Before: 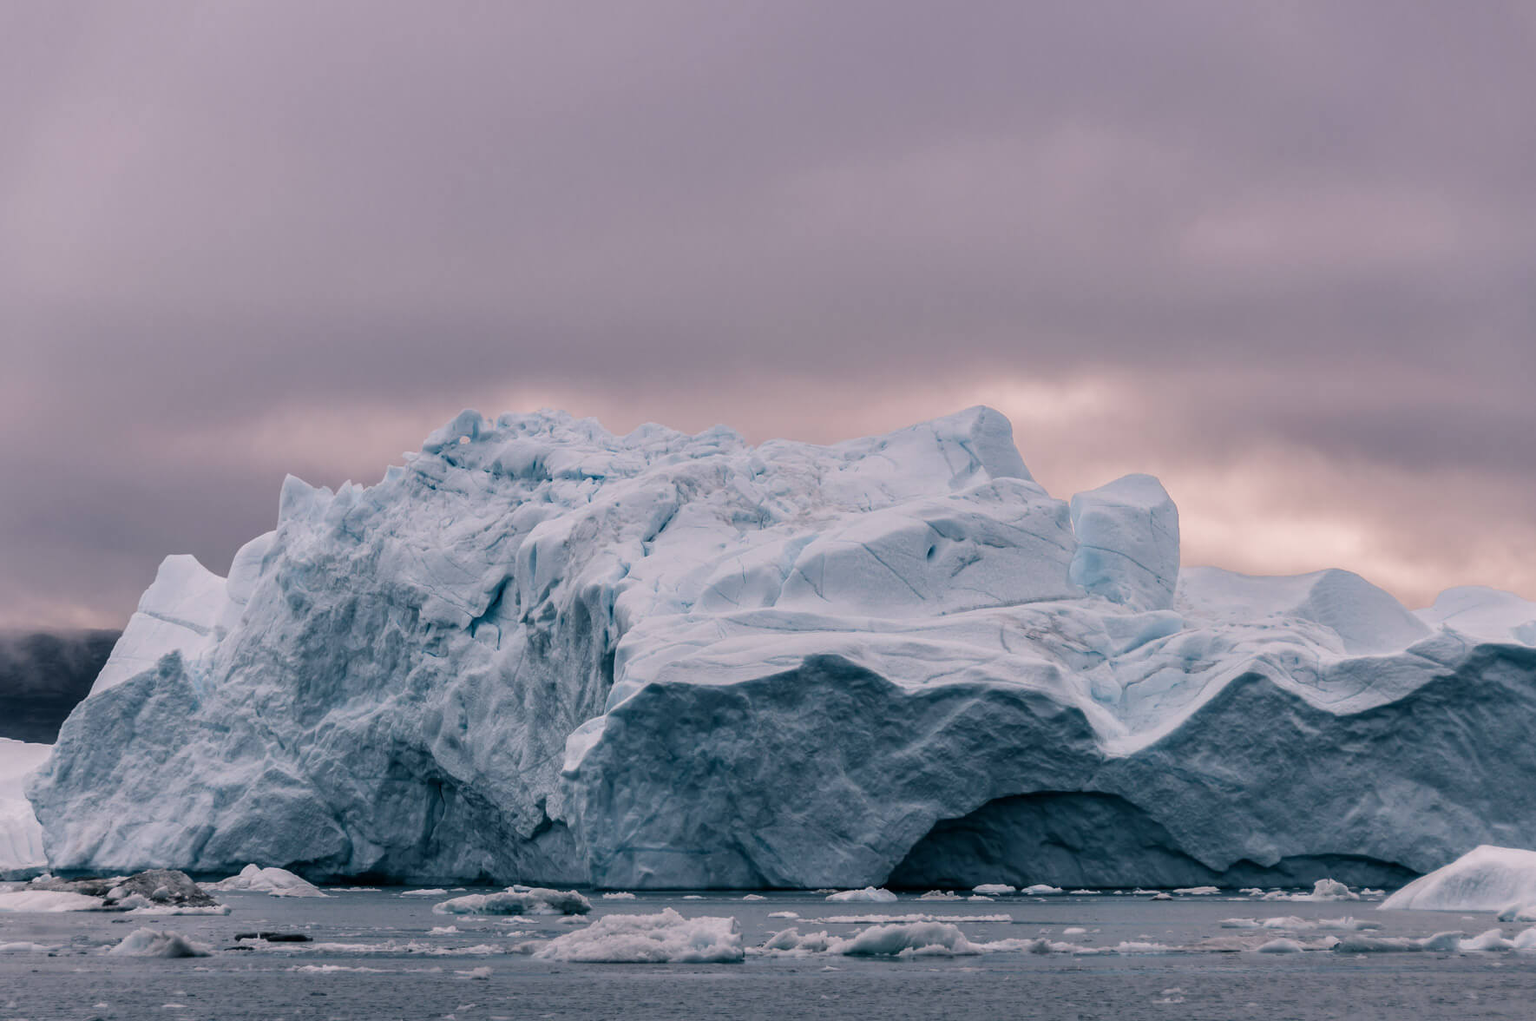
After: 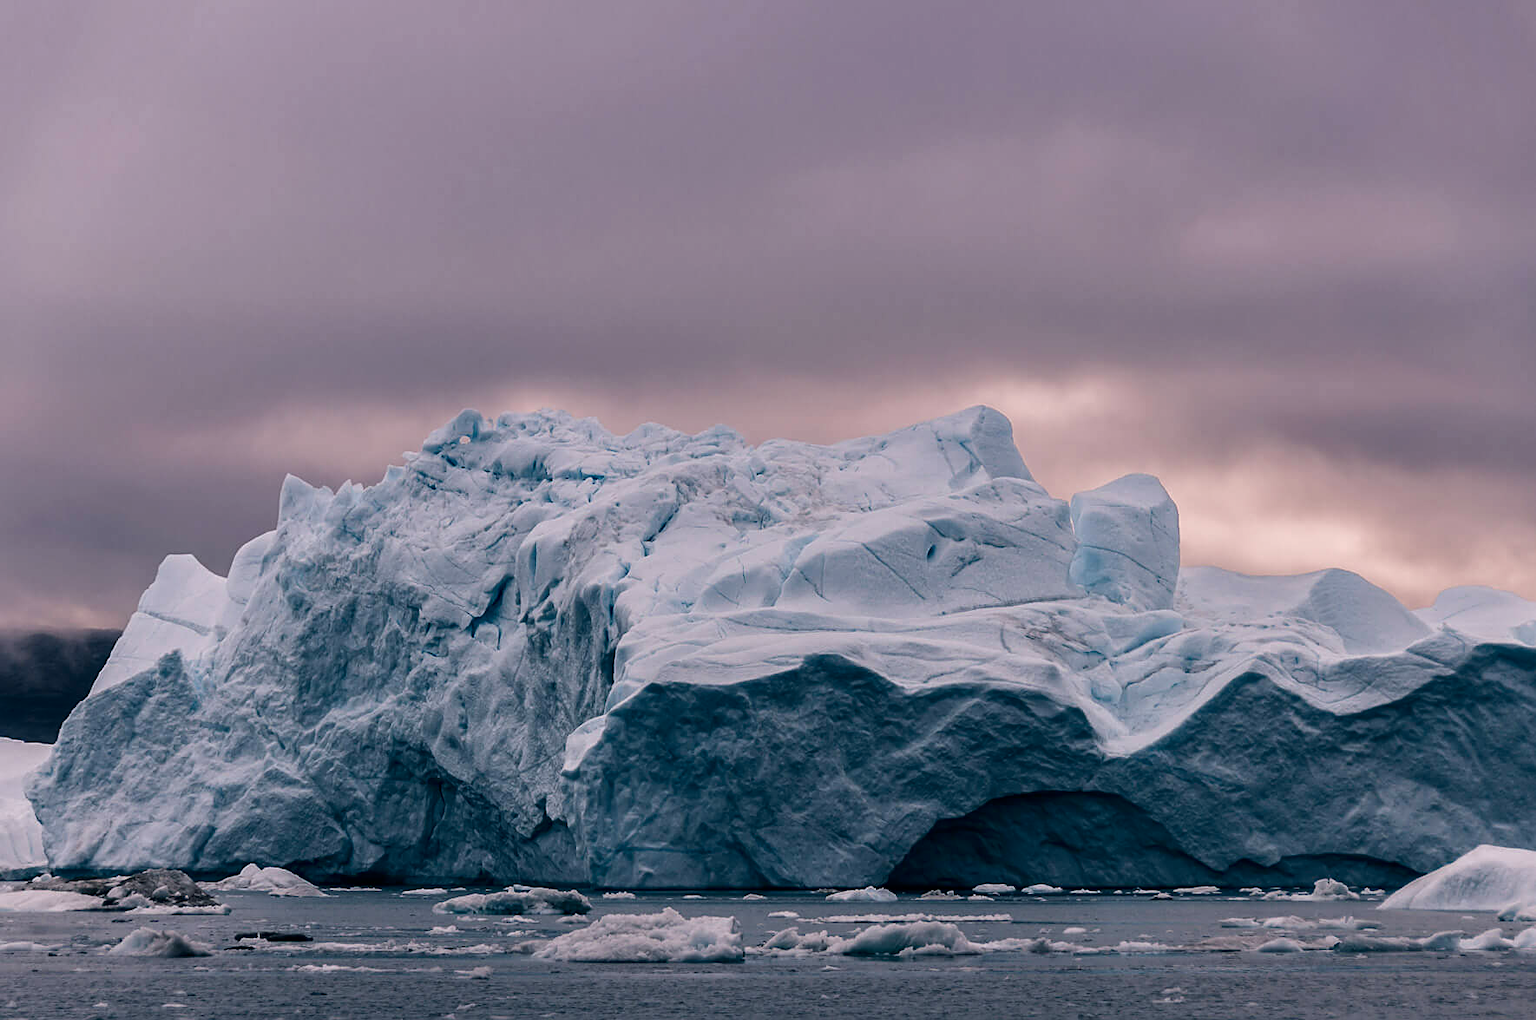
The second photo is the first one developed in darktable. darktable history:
contrast brightness saturation: contrast 0.12, brightness -0.12, saturation 0.2
sharpen: on, module defaults
